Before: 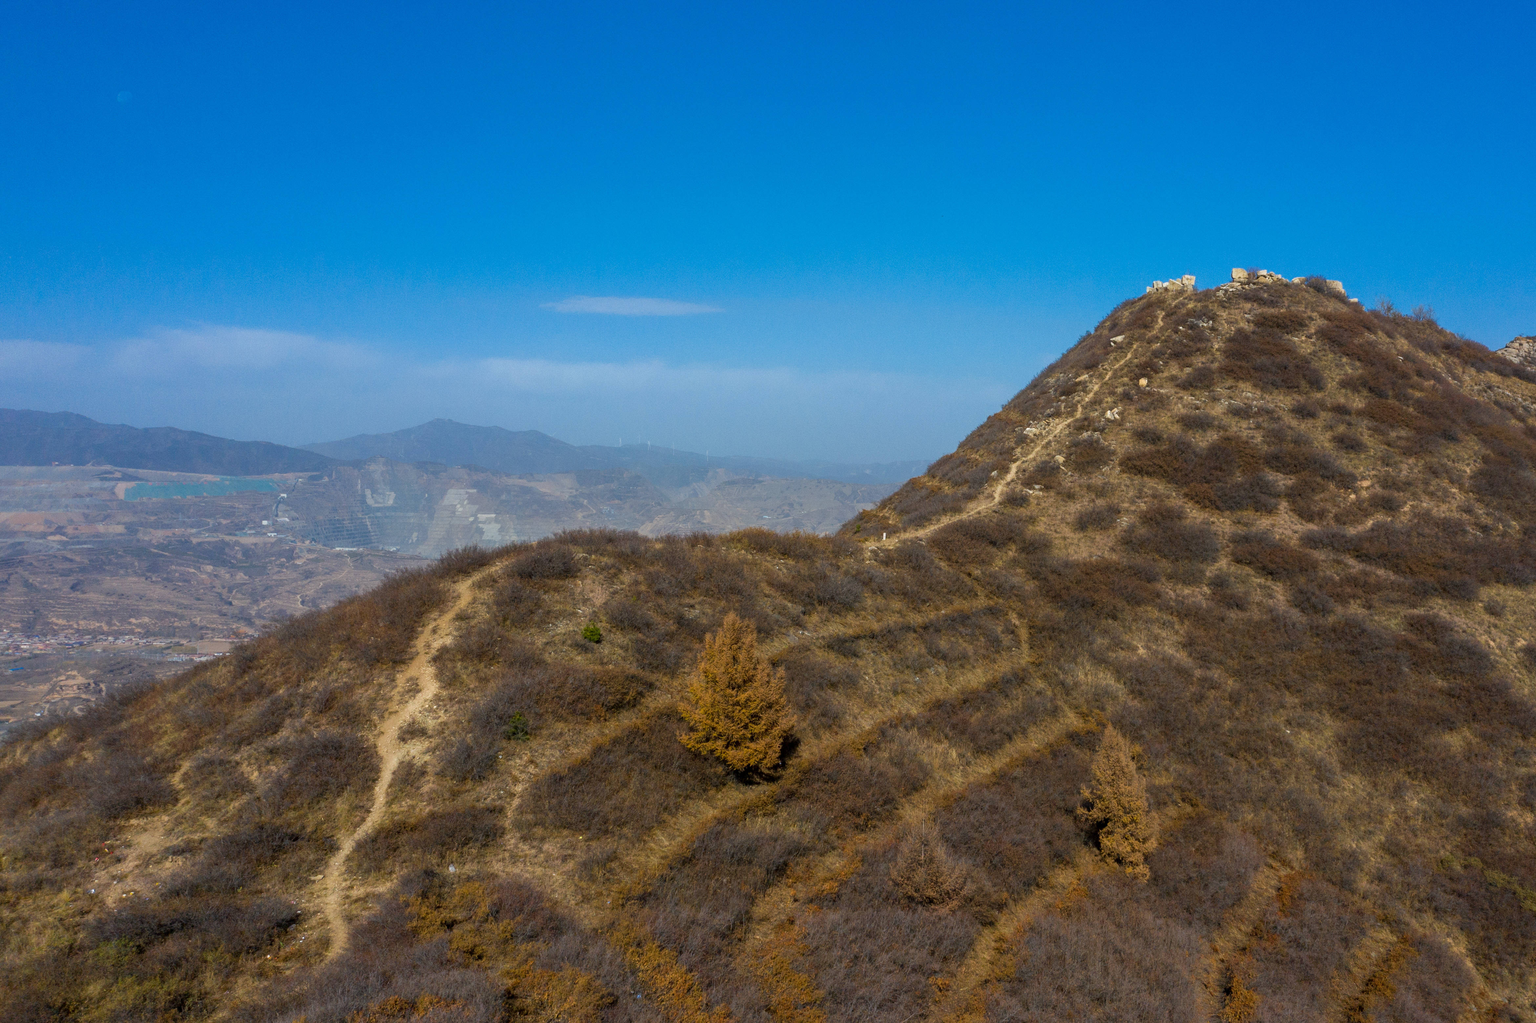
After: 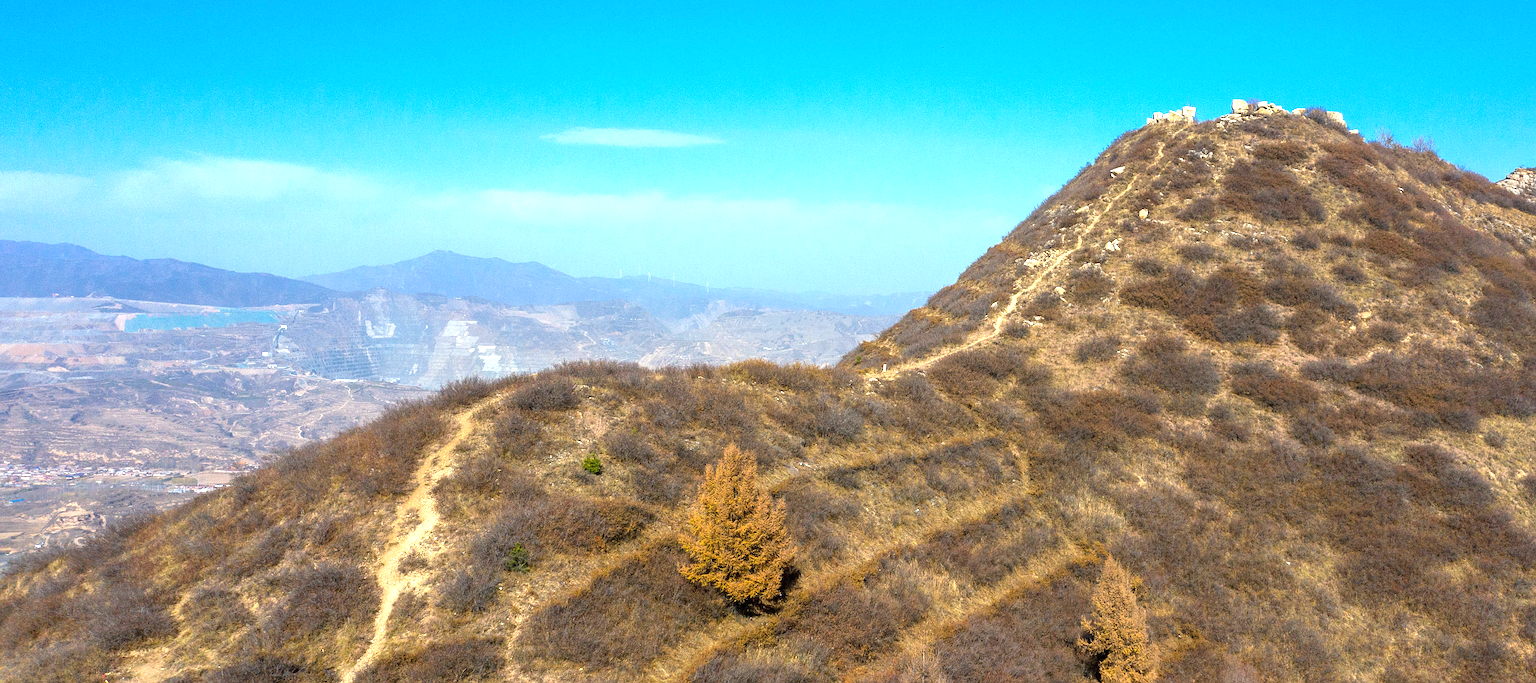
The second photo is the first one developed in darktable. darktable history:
levels: black 0.076%, white 99.91%
crop: top 16.535%, bottom 16.677%
exposure: black level correction 0, exposure 1.412 EV, compensate exposure bias true, compensate highlight preservation false
sharpen: on, module defaults
tone equalizer: edges refinement/feathering 500, mask exposure compensation -1.57 EV, preserve details no
